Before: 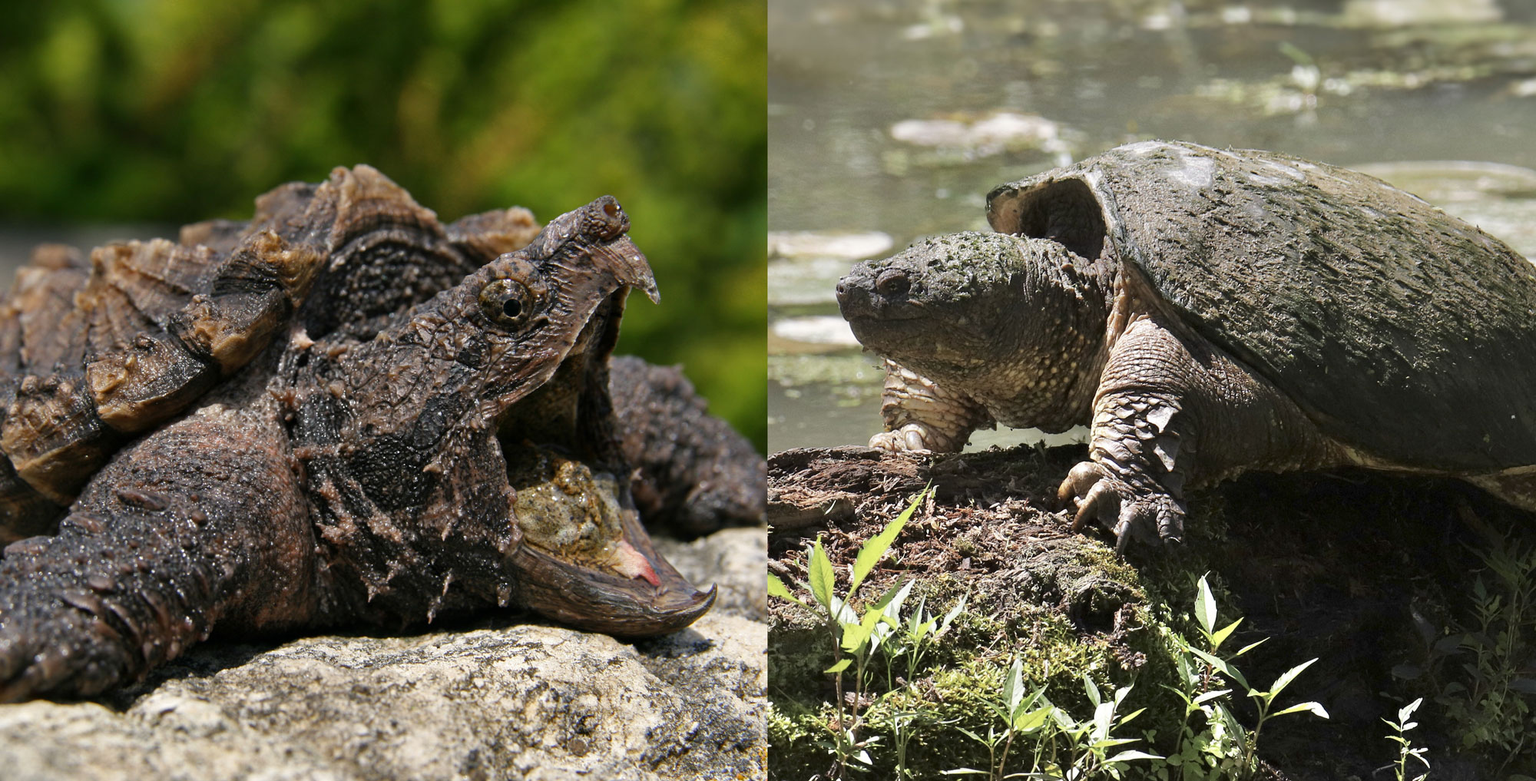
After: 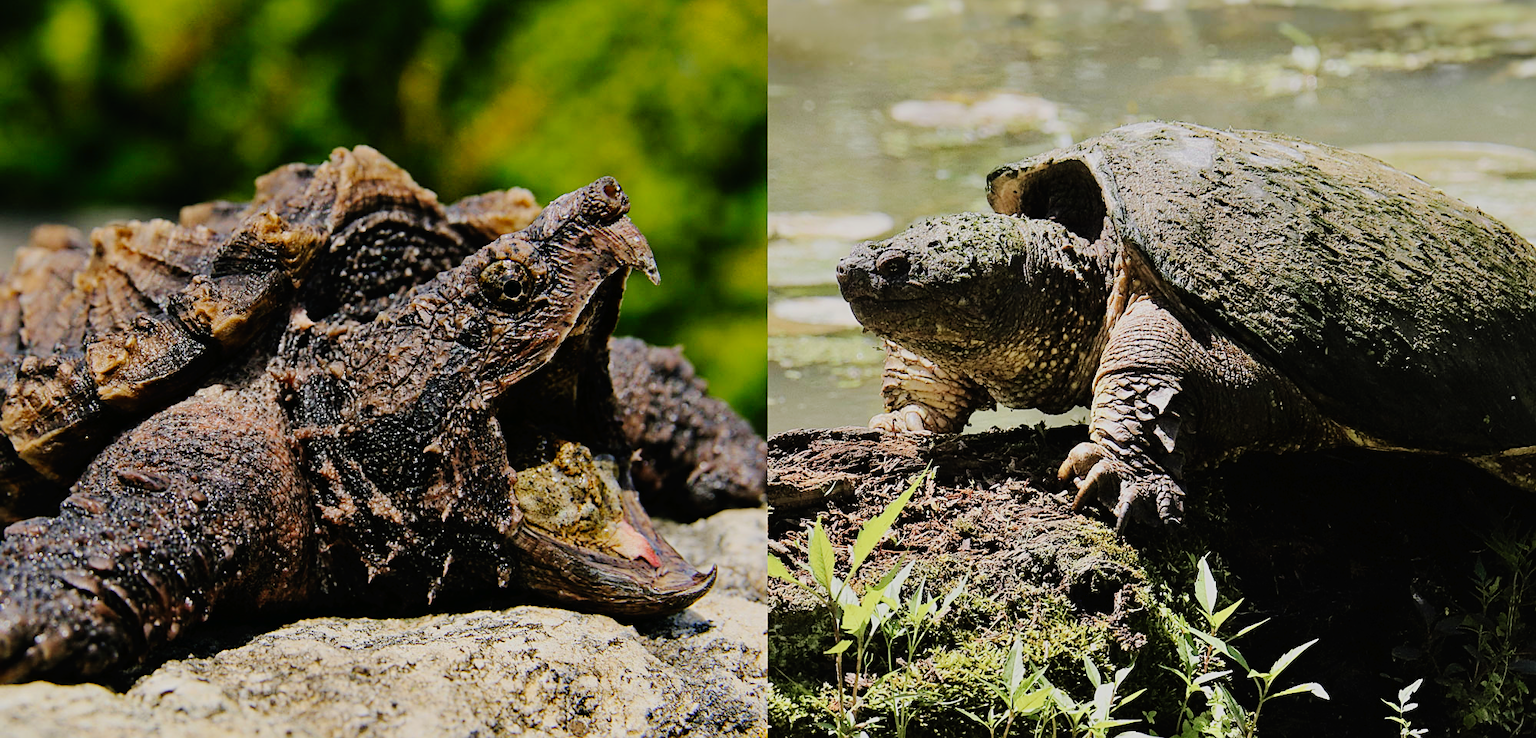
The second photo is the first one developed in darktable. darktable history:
sharpen: on, module defaults
contrast brightness saturation: contrast 0.04, saturation 0.16
crop and rotate: top 2.479%, bottom 3.018%
filmic rgb: black relative exposure -7.15 EV, white relative exposure 5.36 EV, hardness 3.02, color science v6 (2022)
velvia: on, module defaults
tone curve: curves: ch0 [(0, 0) (0.003, 0.012) (0.011, 0.014) (0.025, 0.019) (0.044, 0.028) (0.069, 0.039) (0.1, 0.056) (0.136, 0.093) (0.177, 0.147) (0.224, 0.214) (0.277, 0.29) (0.335, 0.381) (0.399, 0.476) (0.468, 0.557) (0.543, 0.635) (0.623, 0.697) (0.709, 0.764) (0.801, 0.831) (0.898, 0.917) (1, 1)], preserve colors none
